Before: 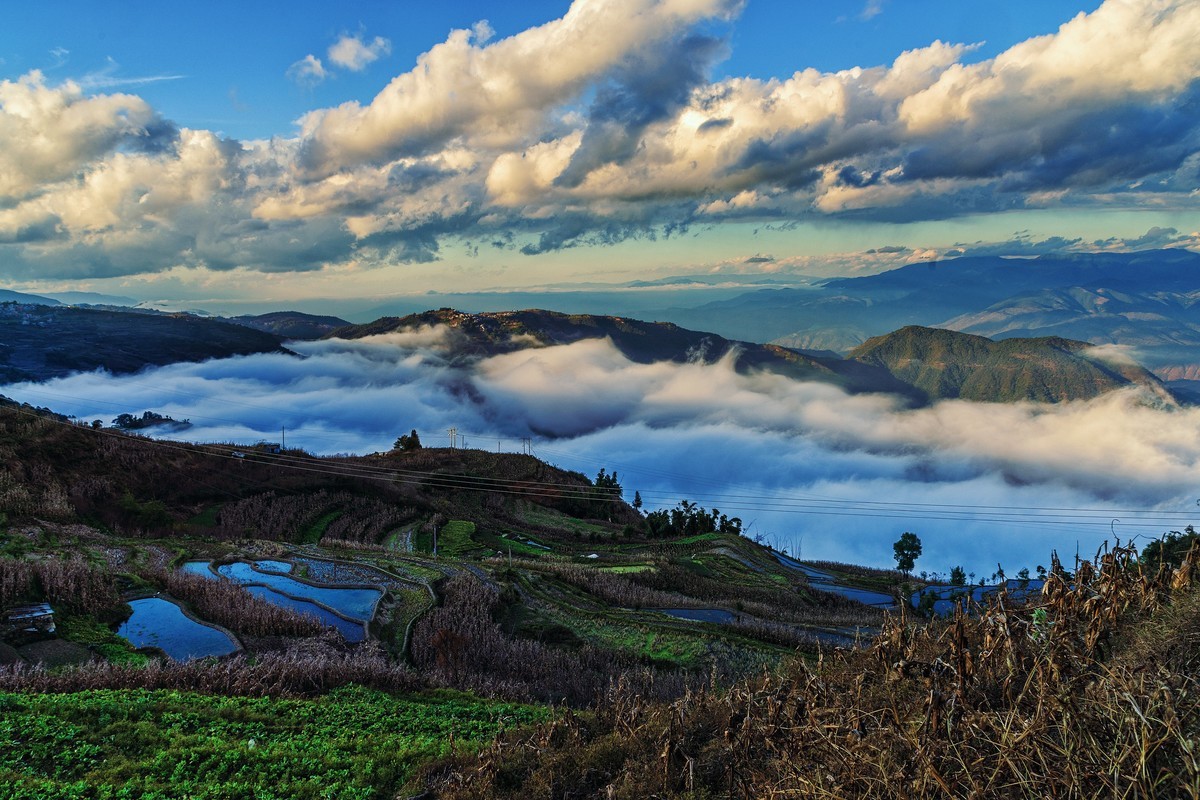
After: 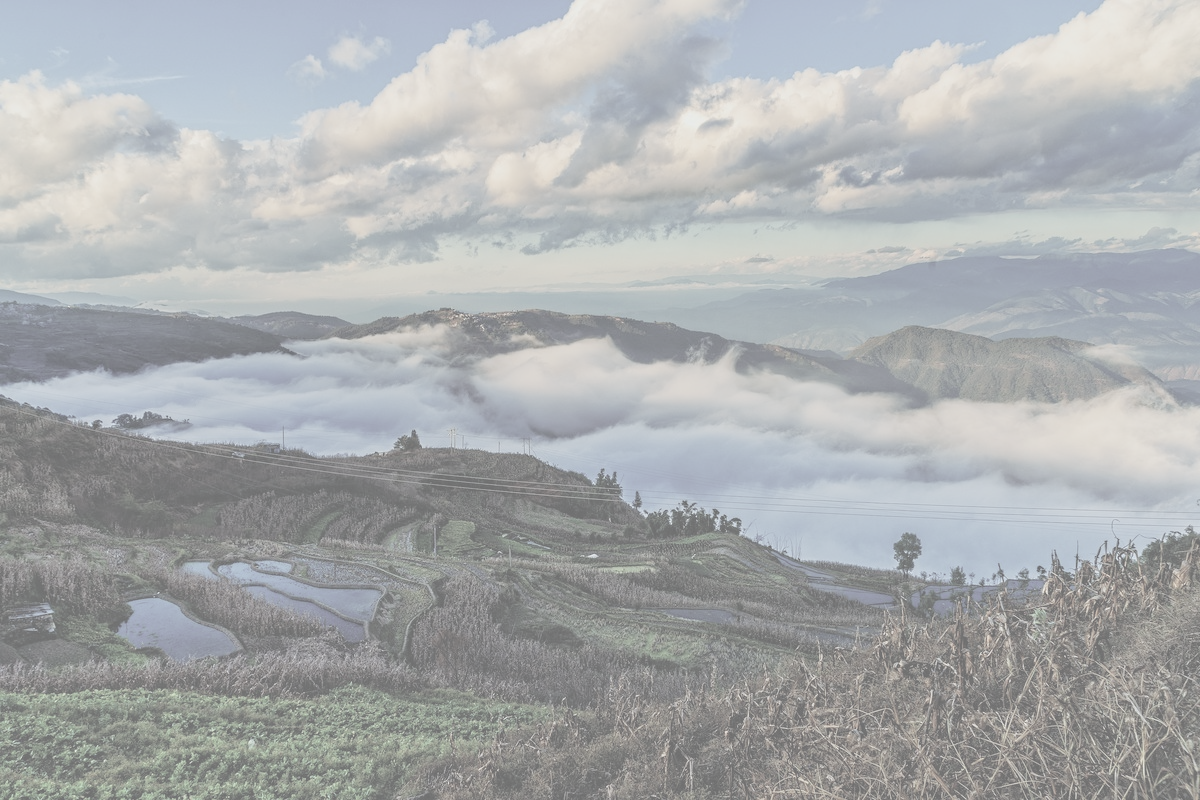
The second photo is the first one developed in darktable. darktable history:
contrast brightness saturation: contrast -0.304, brightness 0.732, saturation -0.778
sharpen: radius 5.336, amount 0.314, threshold 26.017
